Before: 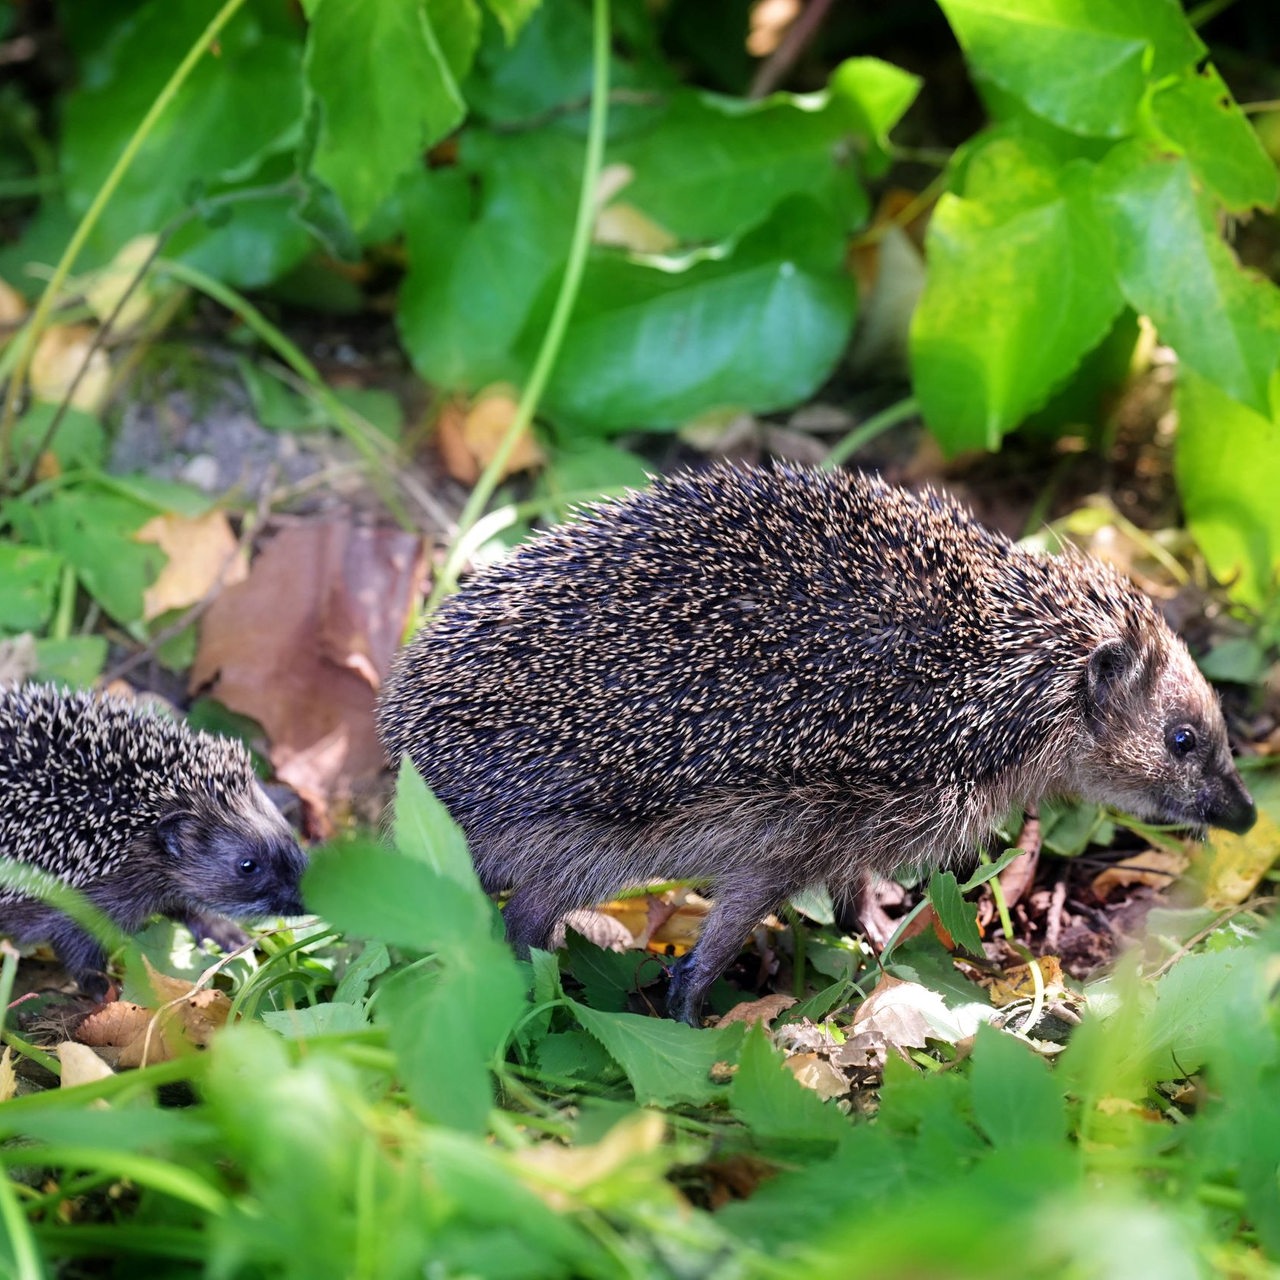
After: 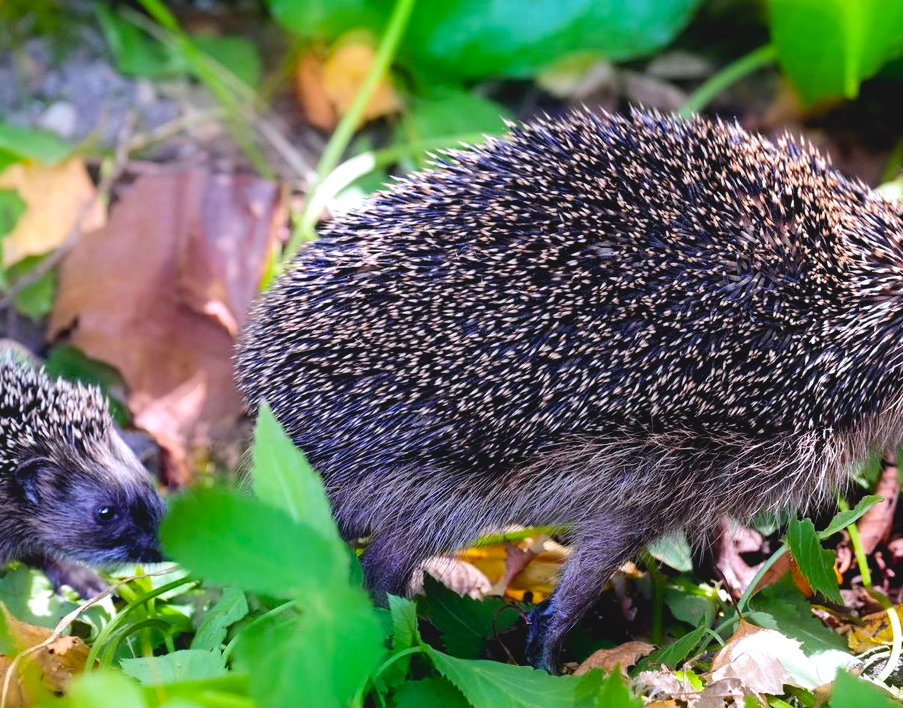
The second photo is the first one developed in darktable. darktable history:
color balance rgb: perceptual saturation grading › global saturation 30%, global vibrance 10%
white balance: red 0.983, blue 1.036
local contrast: highlights 68%, shadows 68%, detail 82%, midtone range 0.325
crop: left 11.123%, top 27.61%, right 18.3%, bottom 17.034%
exposure: black level correction 0.007, exposure 0.093 EV, compensate highlight preservation false
tone equalizer: -8 EV -0.417 EV, -7 EV -0.389 EV, -6 EV -0.333 EV, -5 EV -0.222 EV, -3 EV 0.222 EV, -2 EV 0.333 EV, -1 EV 0.389 EV, +0 EV 0.417 EV, edges refinement/feathering 500, mask exposure compensation -1.57 EV, preserve details no
